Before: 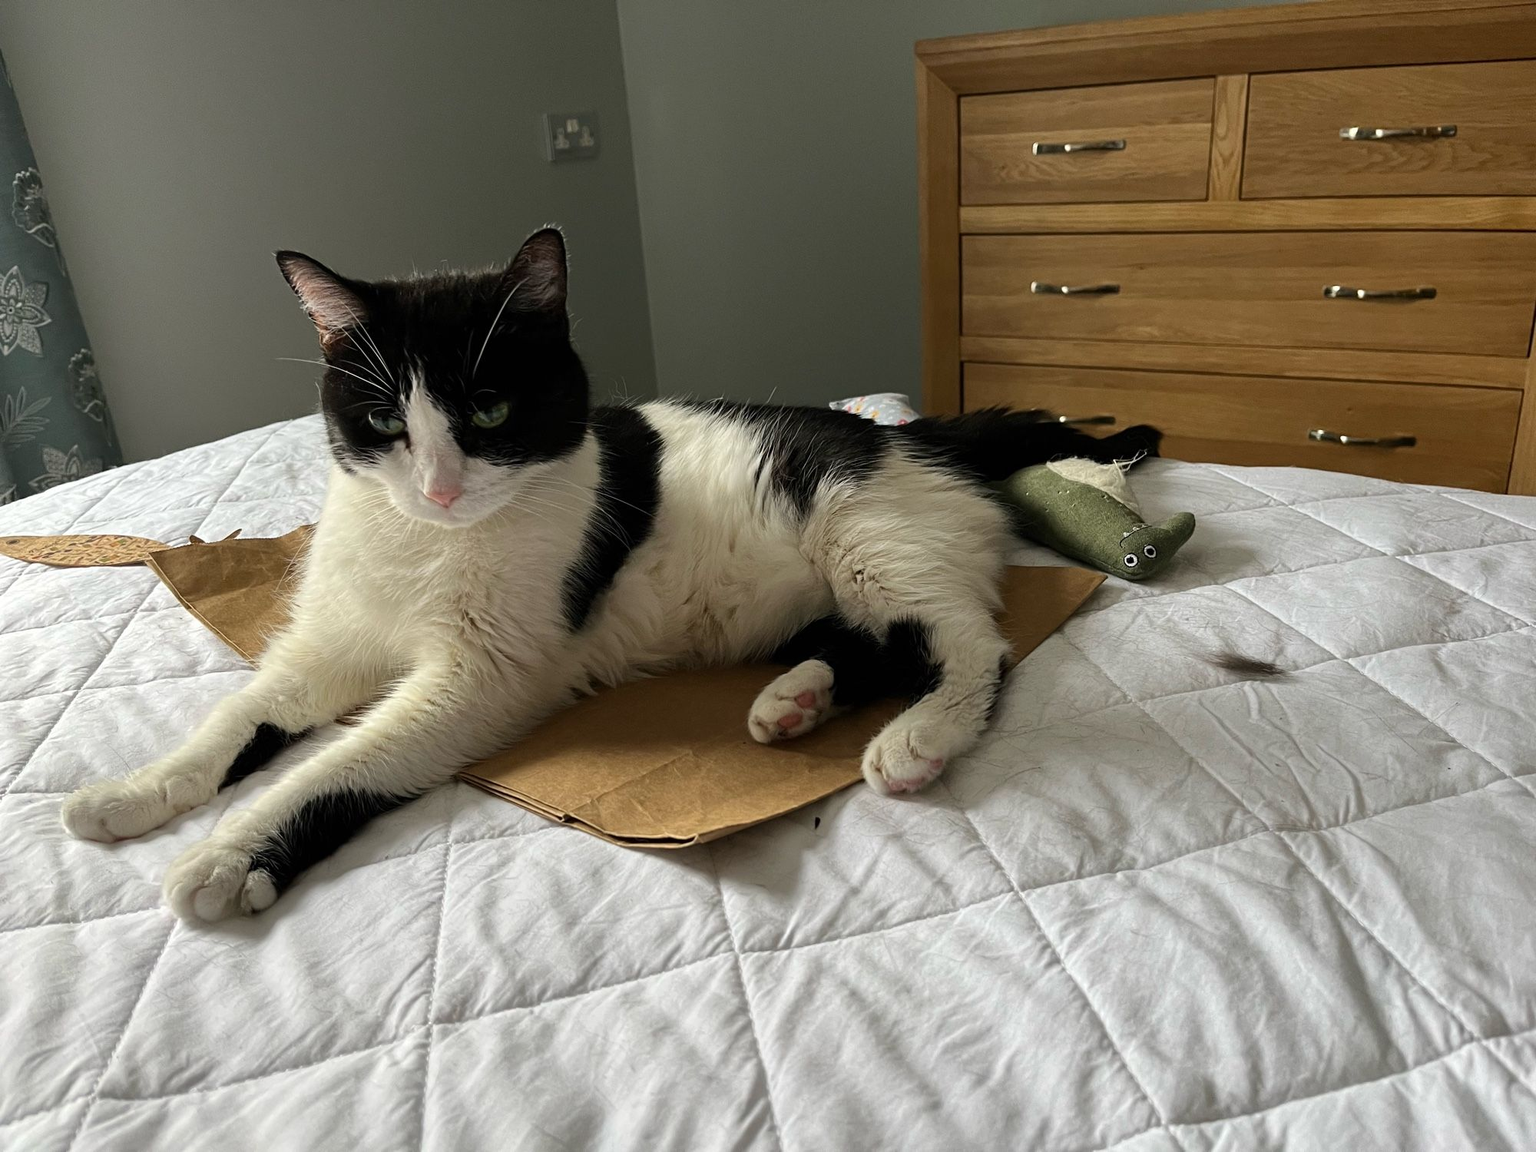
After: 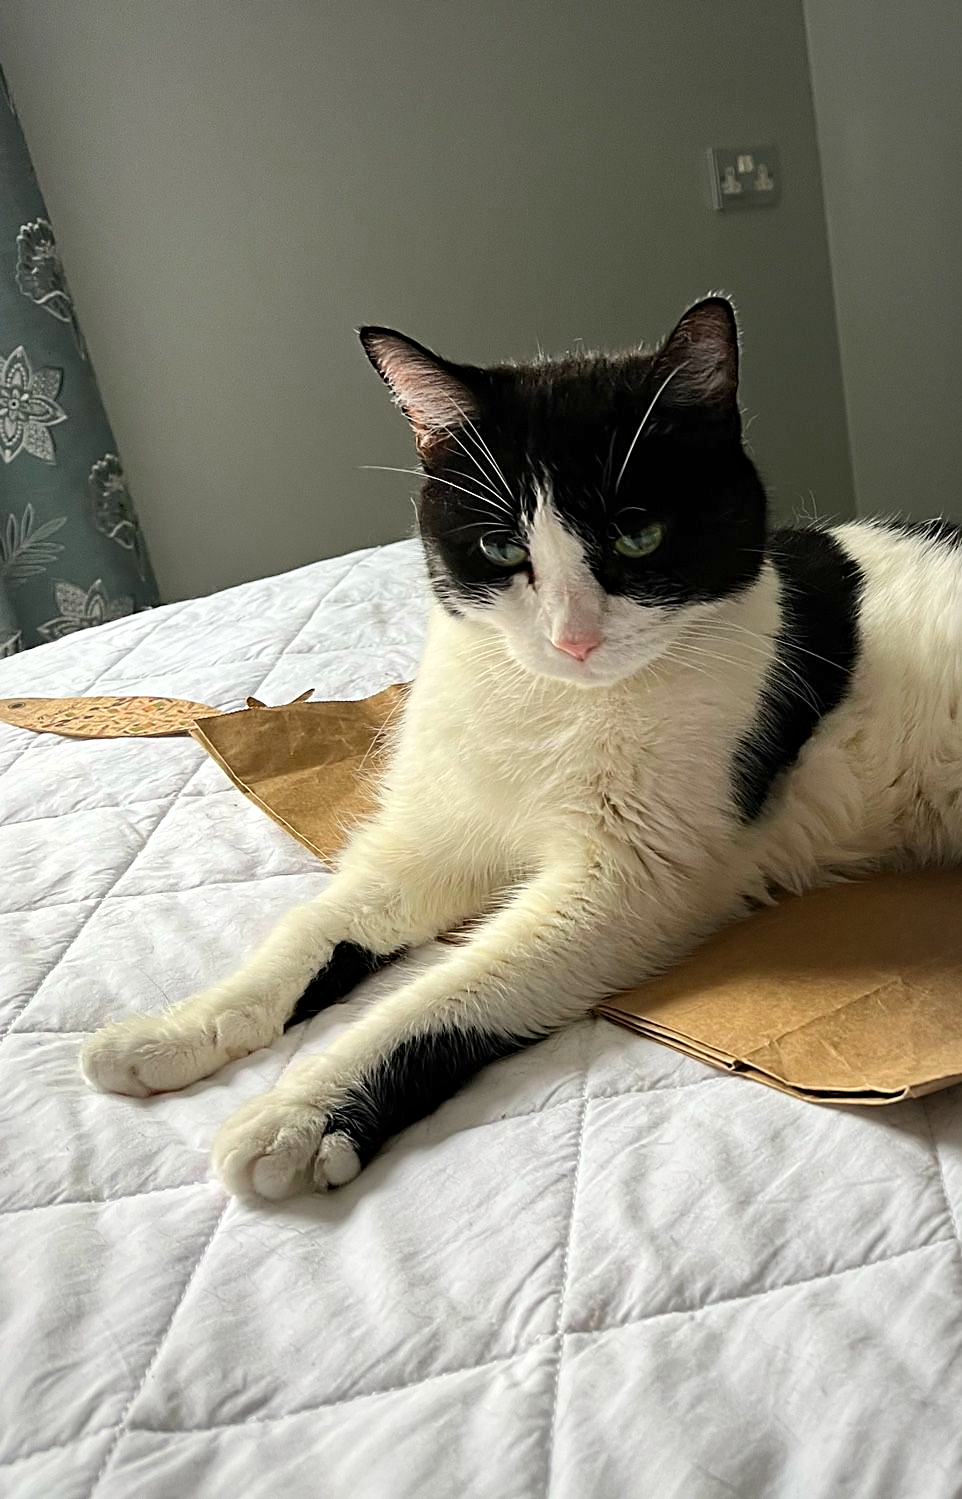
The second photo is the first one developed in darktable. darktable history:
vignetting: brightness -0.179, saturation -0.297, automatic ratio true
sharpen: radius 1.864, amount 0.413, threshold 1.275
tone equalizer: -8 EV -0.002 EV, -7 EV 0.005 EV, -6 EV -0.032 EV, -5 EV 0.011 EV, -4 EV -0.018 EV, -3 EV 0.011 EV, -2 EV -0.043 EV, -1 EV -0.279 EV, +0 EV -0.61 EV, edges refinement/feathering 500, mask exposure compensation -1.57 EV, preserve details no
exposure: exposure 0.605 EV, compensate exposure bias true, compensate highlight preservation false
crop and rotate: left 0.036%, top 0%, right 51.862%
haze removal: compatibility mode true, adaptive false
